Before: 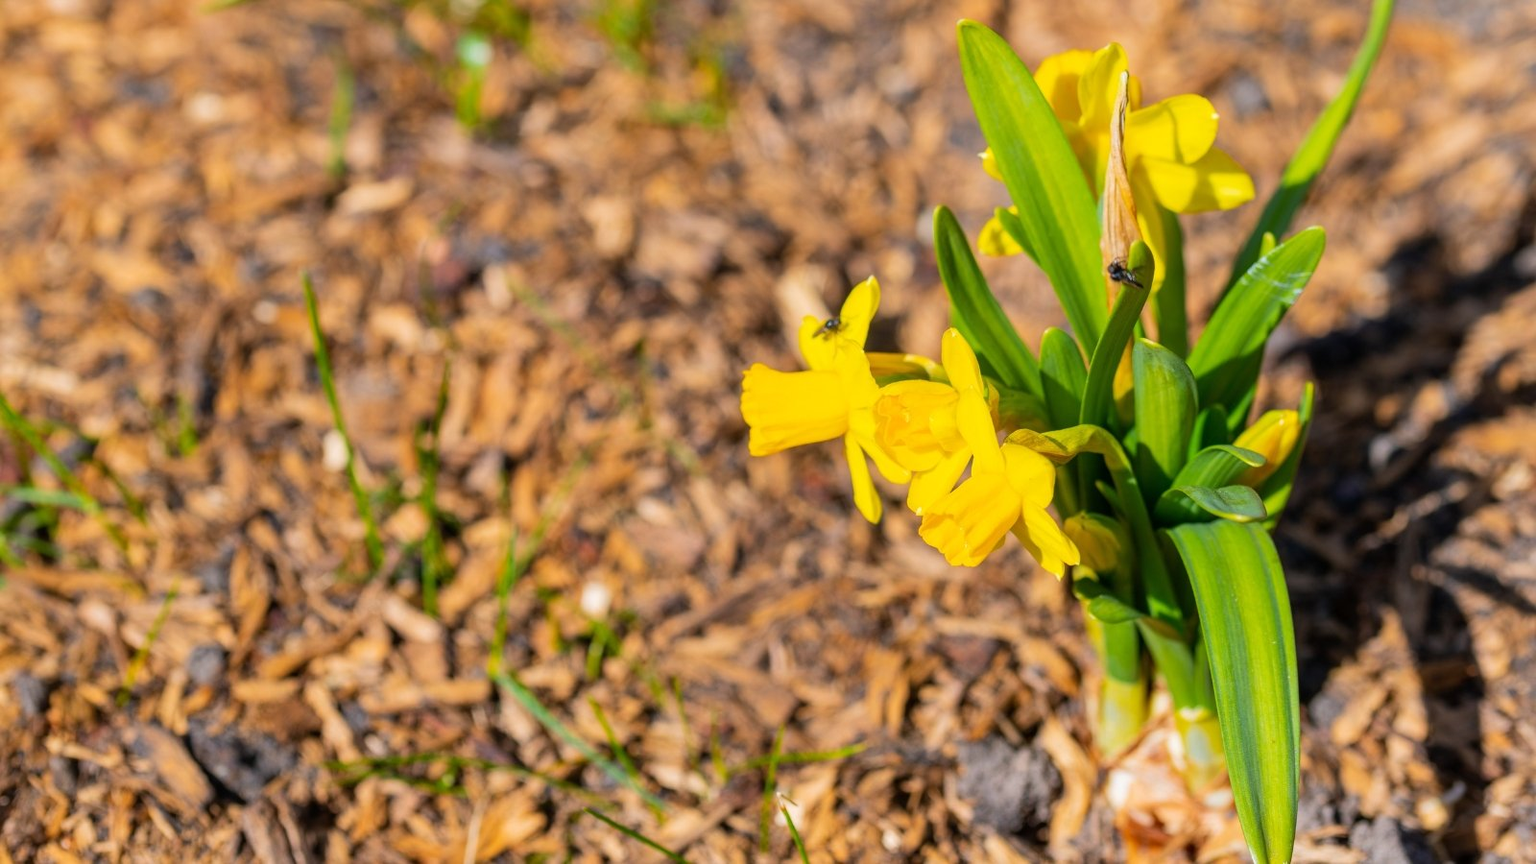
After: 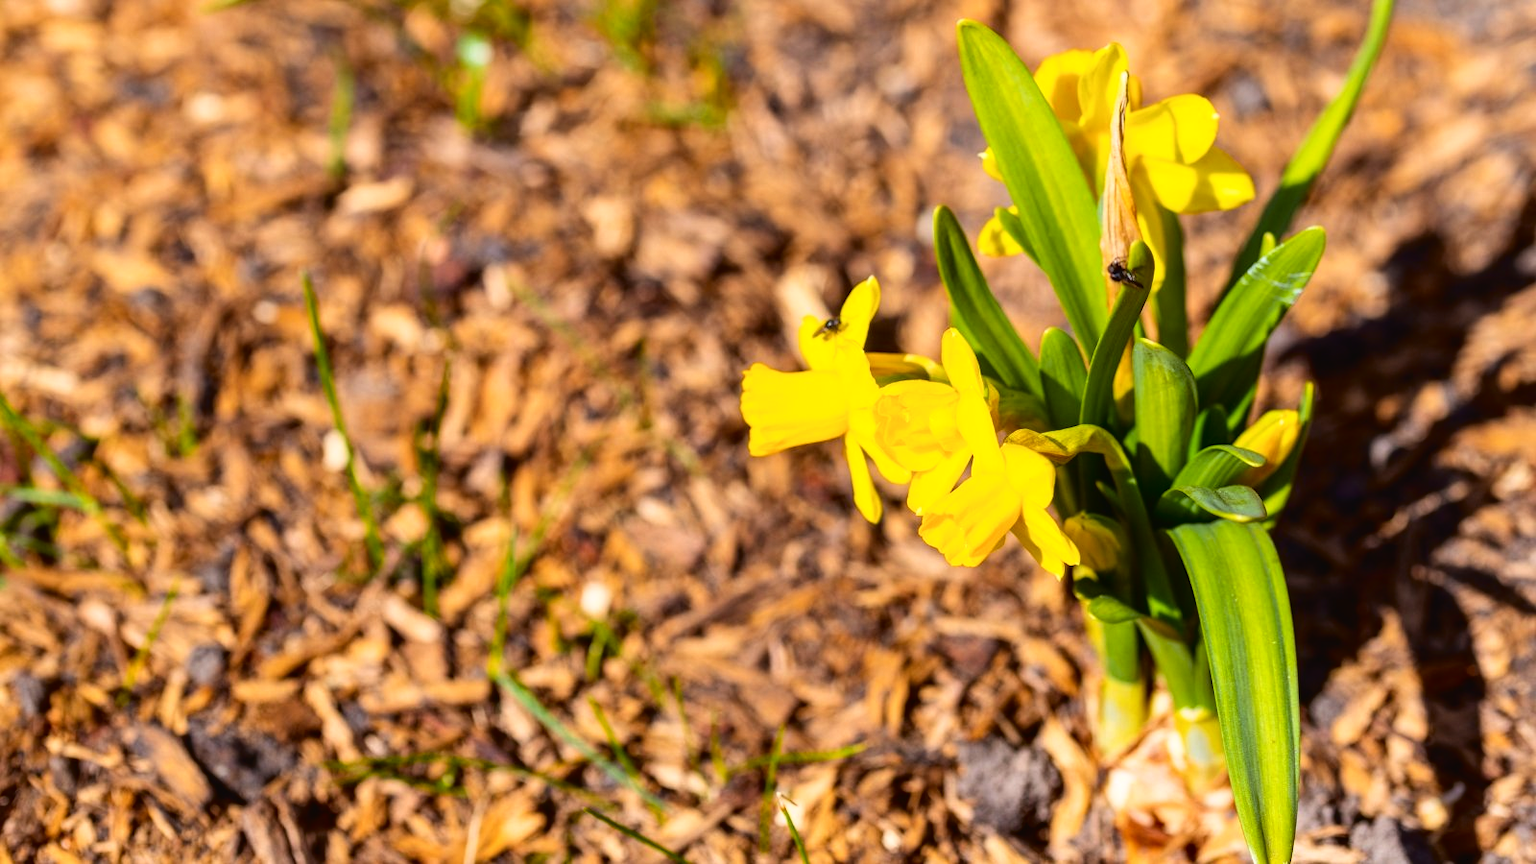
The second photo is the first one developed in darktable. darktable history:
tone curve: curves: ch0 [(0, 0) (0.003, 0.023) (0.011, 0.024) (0.025, 0.028) (0.044, 0.035) (0.069, 0.043) (0.1, 0.052) (0.136, 0.063) (0.177, 0.094) (0.224, 0.145) (0.277, 0.209) (0.335, 0.281) (0.399, 0.364) (0.468, 0.453) (0.543, 0.553) (0.623, 0.66) (0.709, 0.767) (0.801, 0.88) (0.898, 0.968) (1, 1)], color space Lab, independent channels, preserve colors none
color balance rgb: power › chroma 1.538%, power › hue 27.13°, shadows fall-off 100.934%, linear chroma grading › global chroma 3.247%, perceptual saturation grading › global saturation 2.441%, mask middle-gray fulcrum 22.343%, global vibrance 6.153%
